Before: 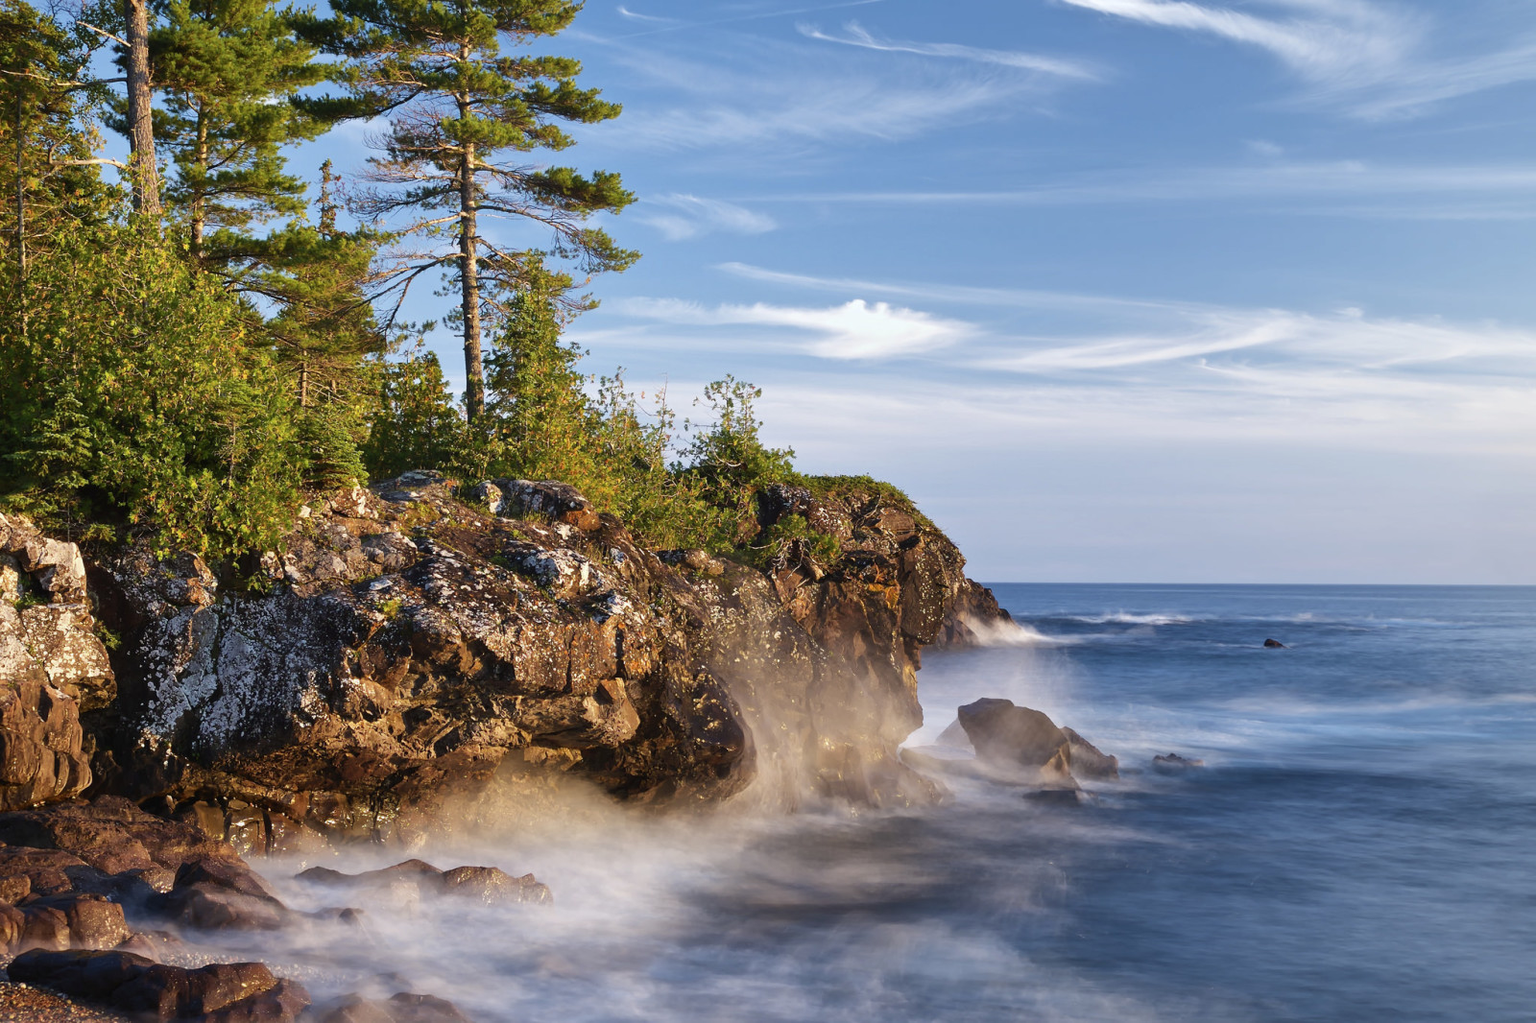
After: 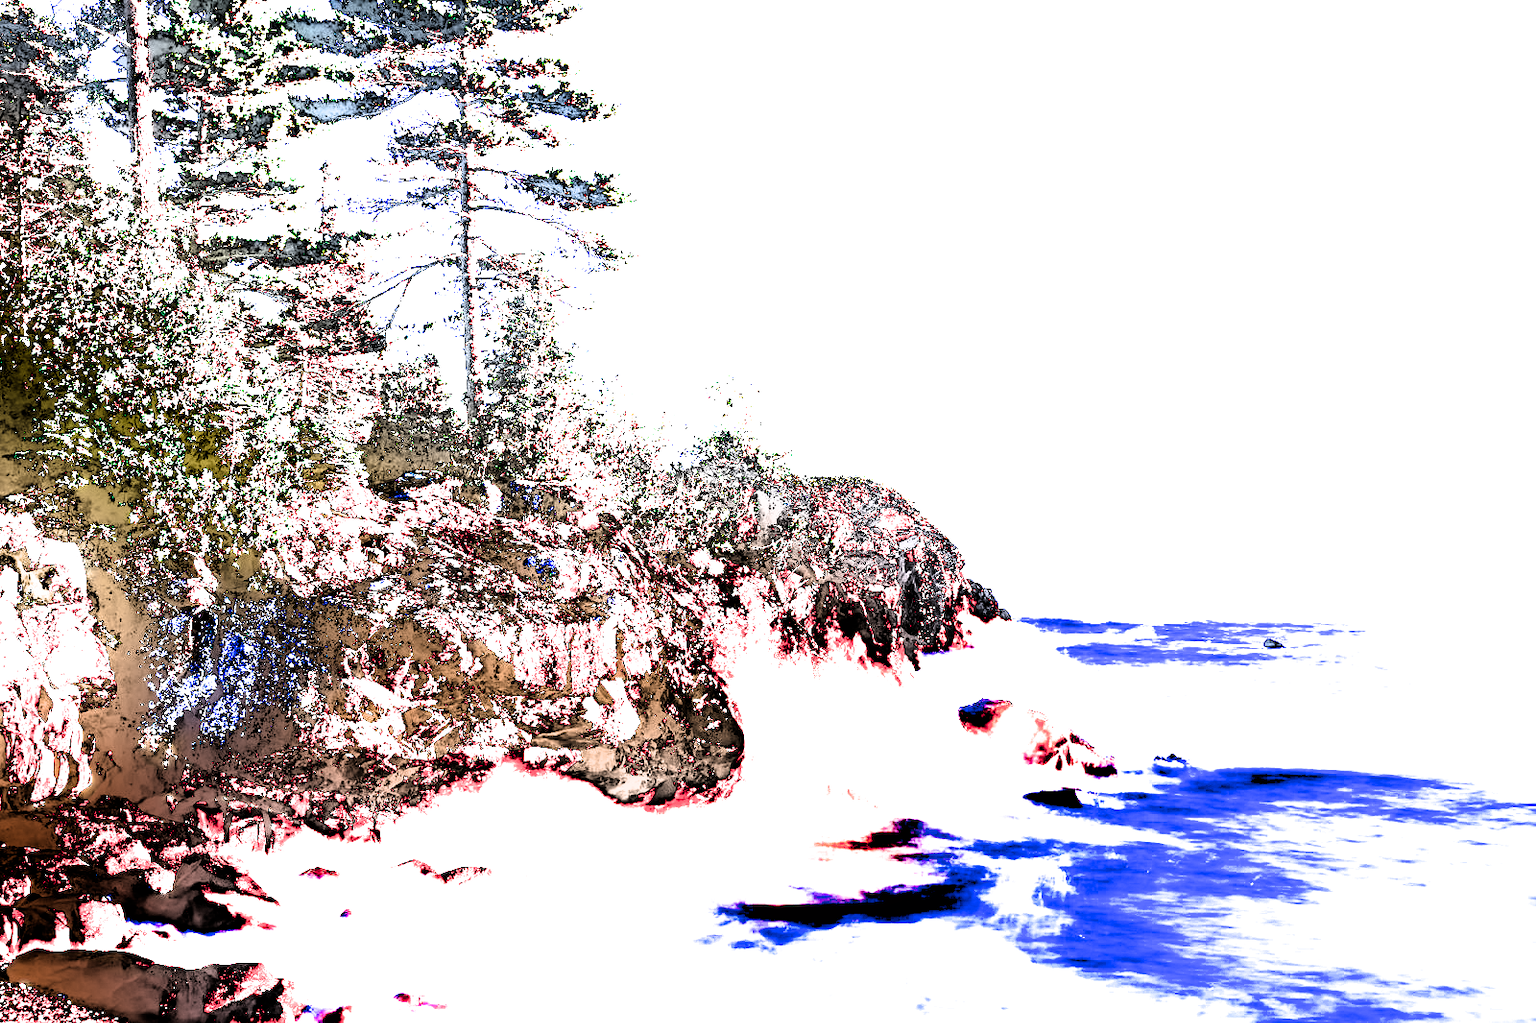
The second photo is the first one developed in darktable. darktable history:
filmic rgb: black relative exposure -8.22 EV, white relative exposure 2.21 EV, threshold 3.01 EV, hardness 7.16, latitude 86.56%, contrast 1.689, highlights saturation mix -3.2%, shadows ↔ highlights balance -2.49%, enable highlight reconstruction true
exposure: black level correction 0.099, exposure 2.996 EV, compensate exposure bias true, compensate highlight preservation false
